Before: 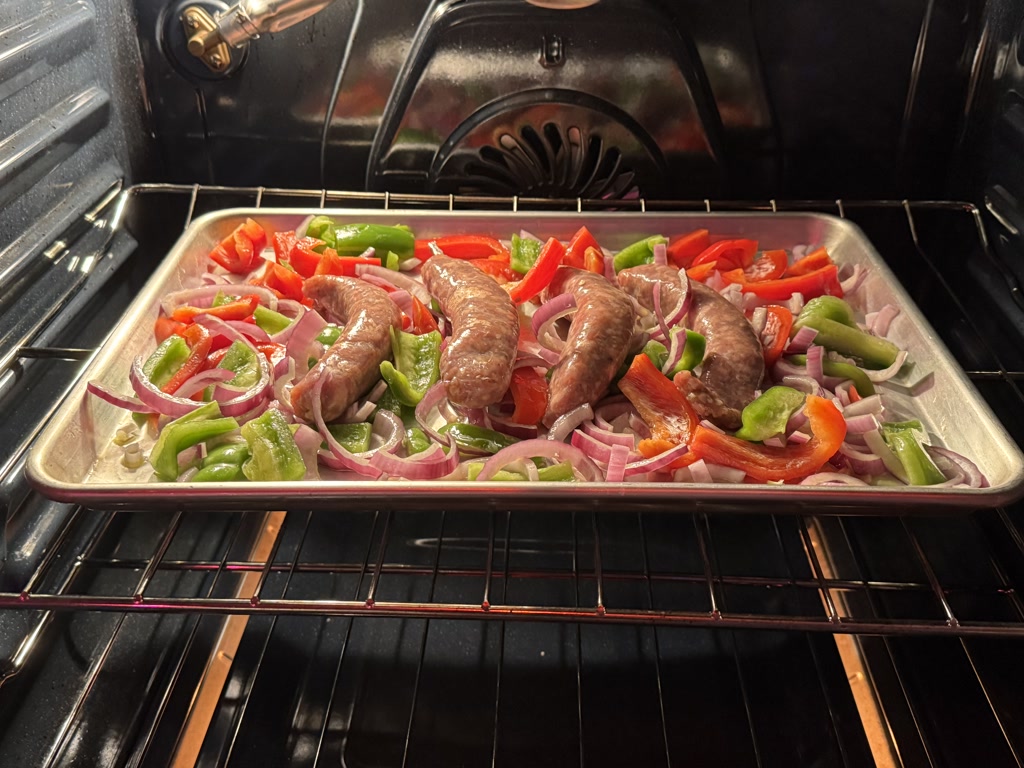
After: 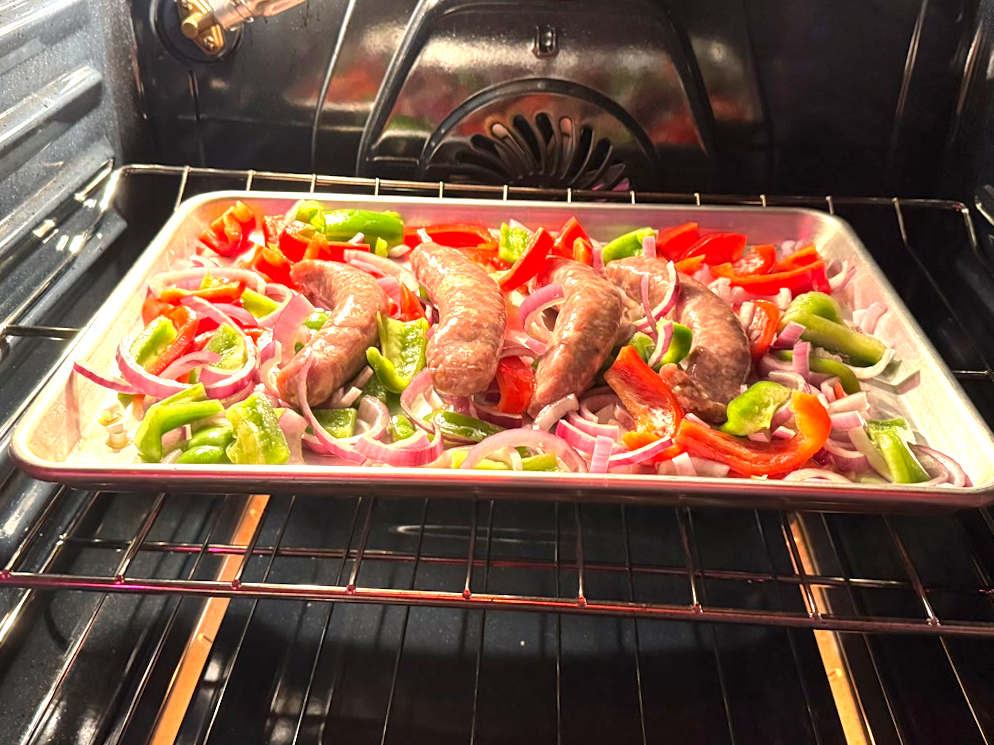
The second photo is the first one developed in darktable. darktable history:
crop and rotate: angle -1.29°
exposure: black level correction 0, exposure 1.1 EV, compensate exposure bias true, compensate highlight preservation false
